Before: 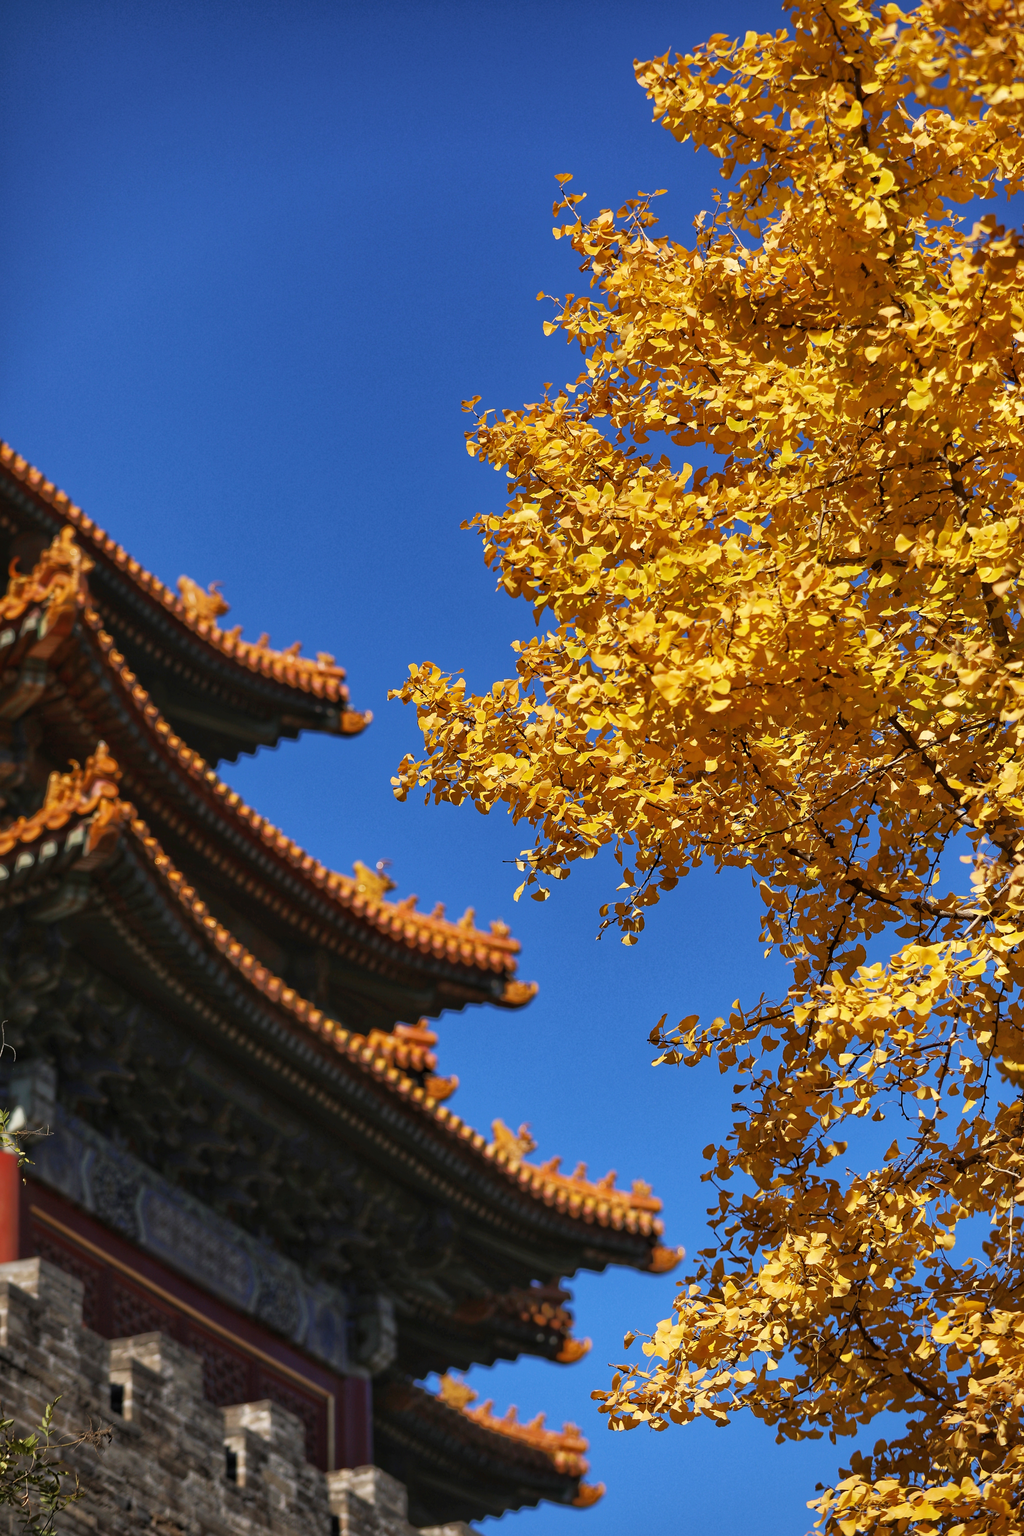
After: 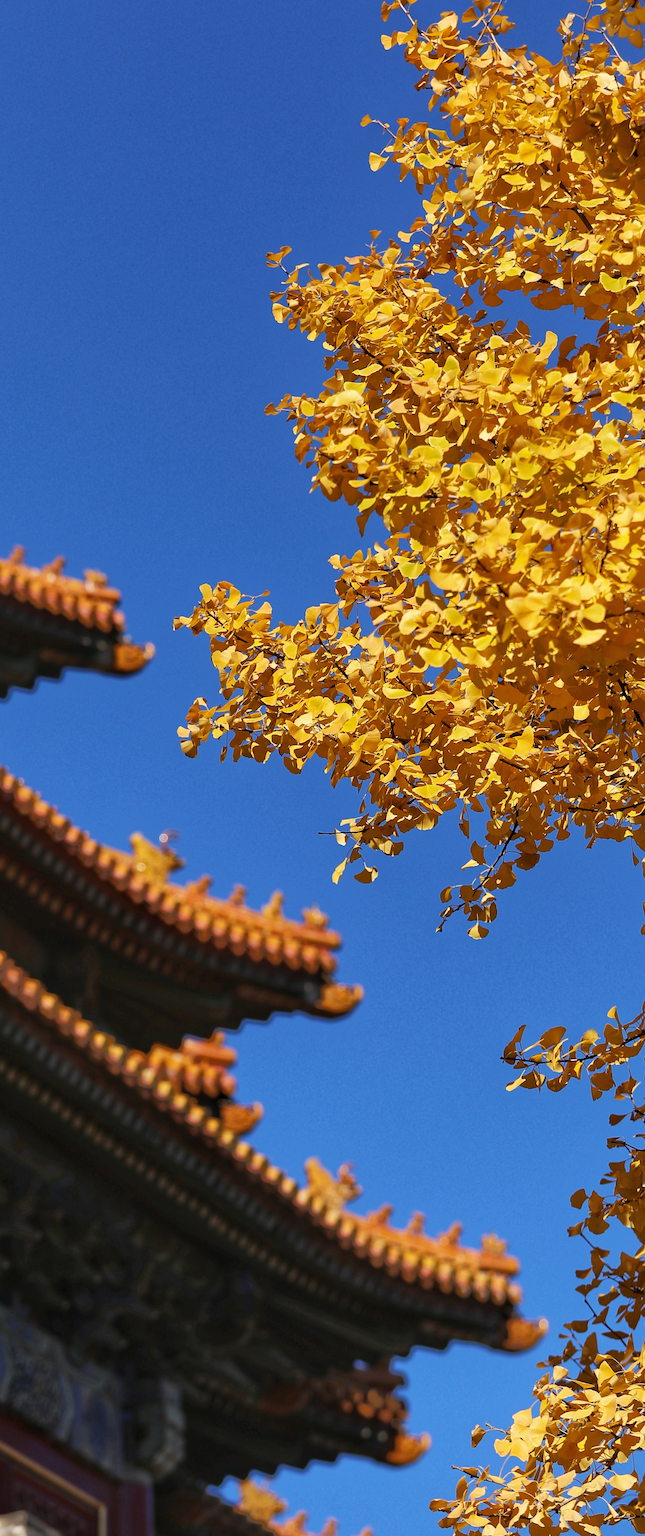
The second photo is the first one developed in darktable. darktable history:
crop and rotate: angle 0.012°, left 24.439%, top 13.034%, right 25.462%, bottom 7.536%
